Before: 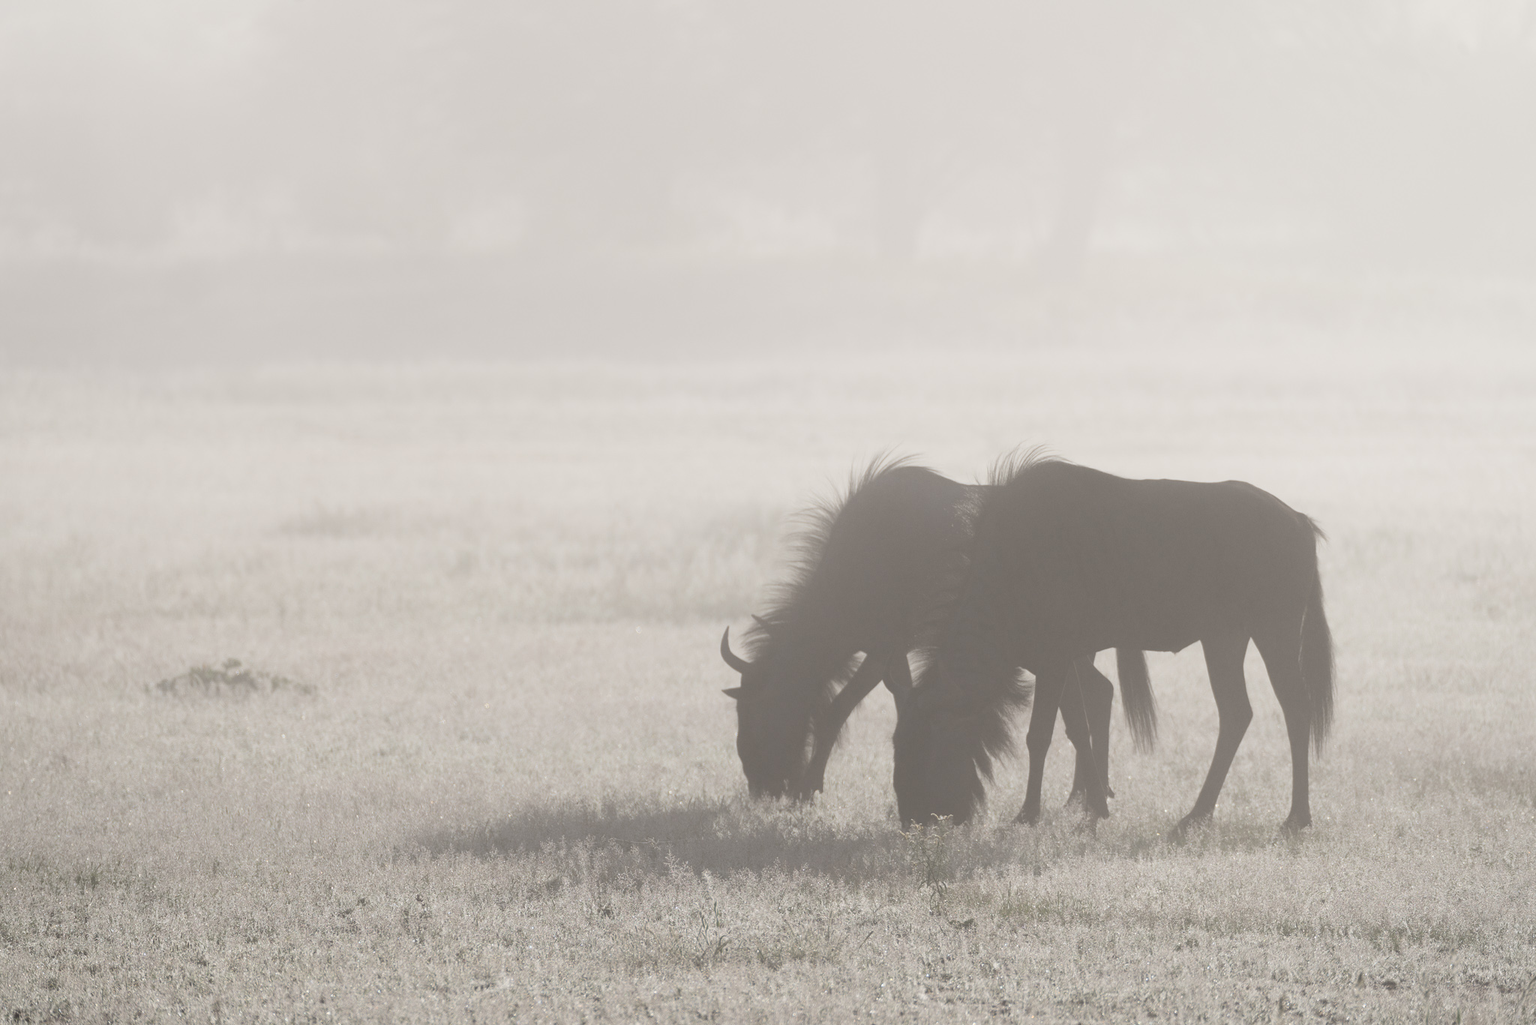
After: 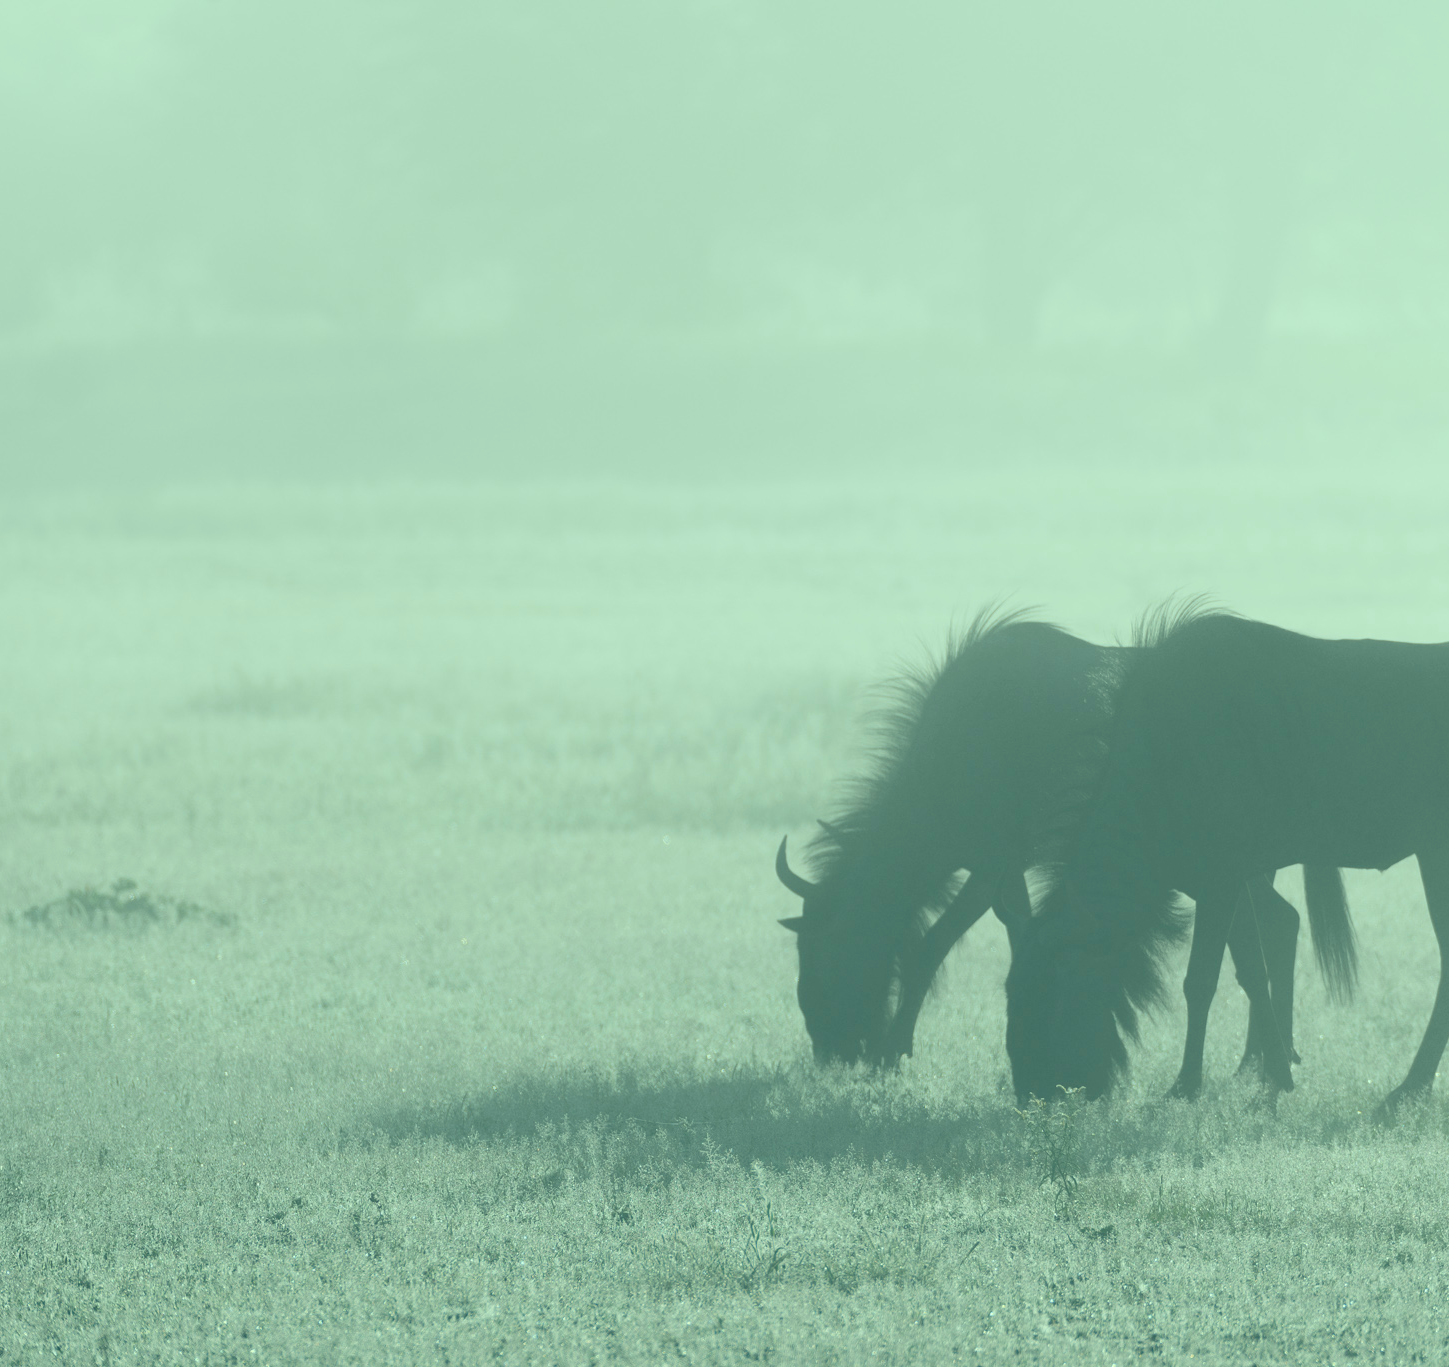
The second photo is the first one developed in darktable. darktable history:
crop and rotate: left 9.061%, right 20.142%
color correction: highlights a* -20.08, highlights b* 9.8, shadows a* -20.4, shadows b* -10.76
